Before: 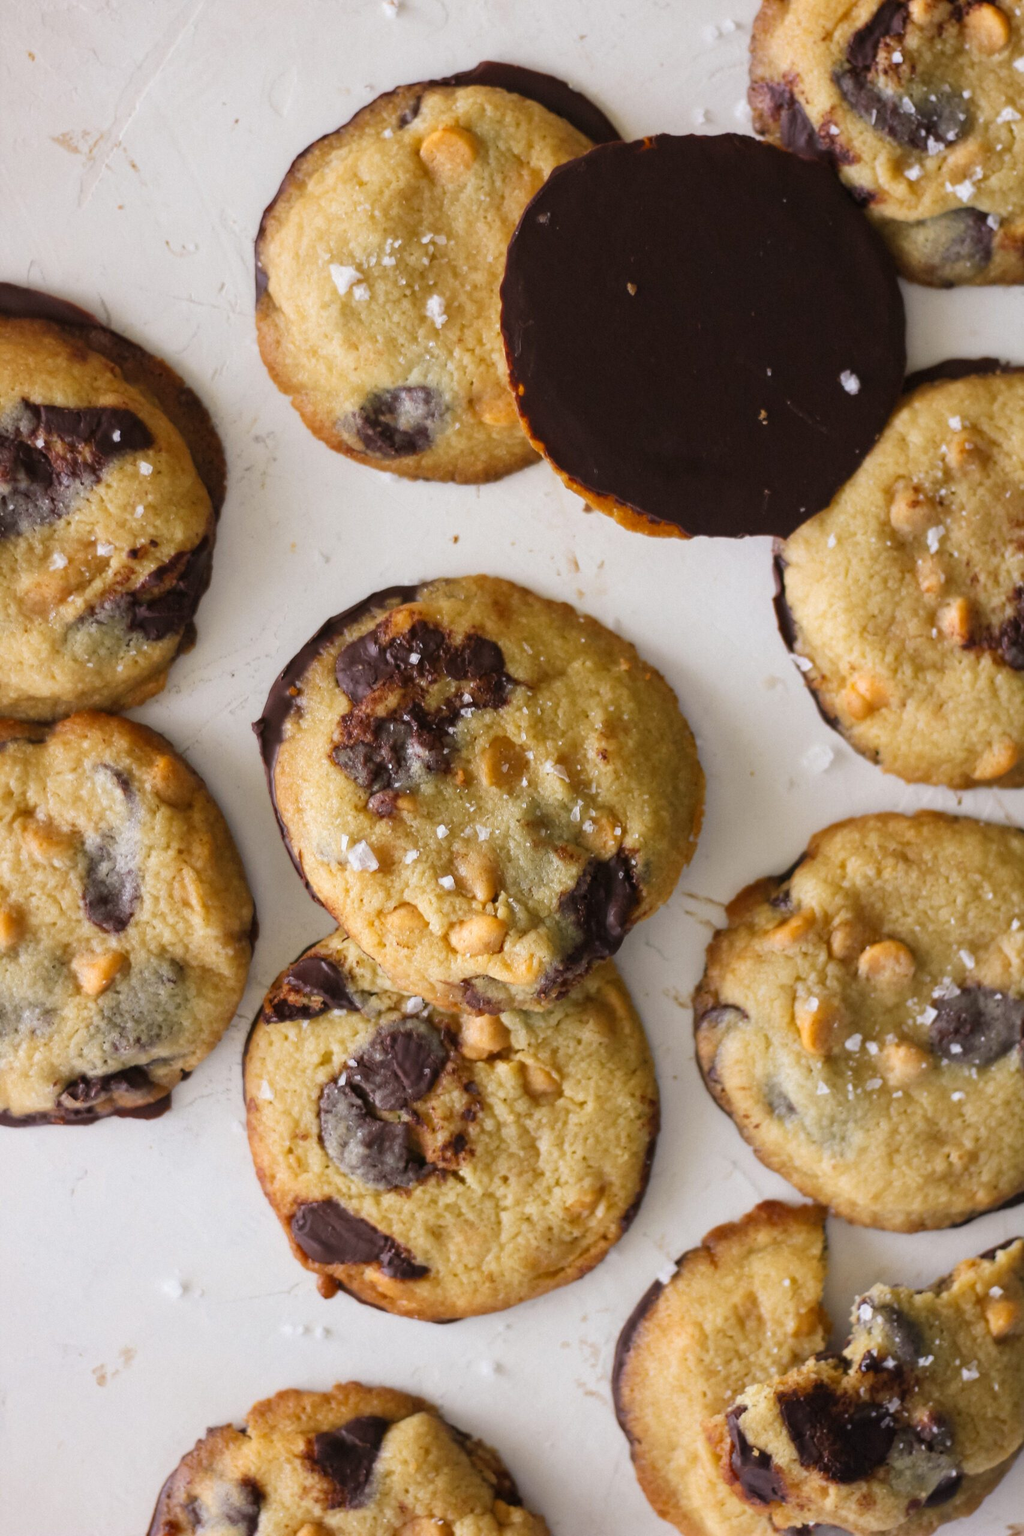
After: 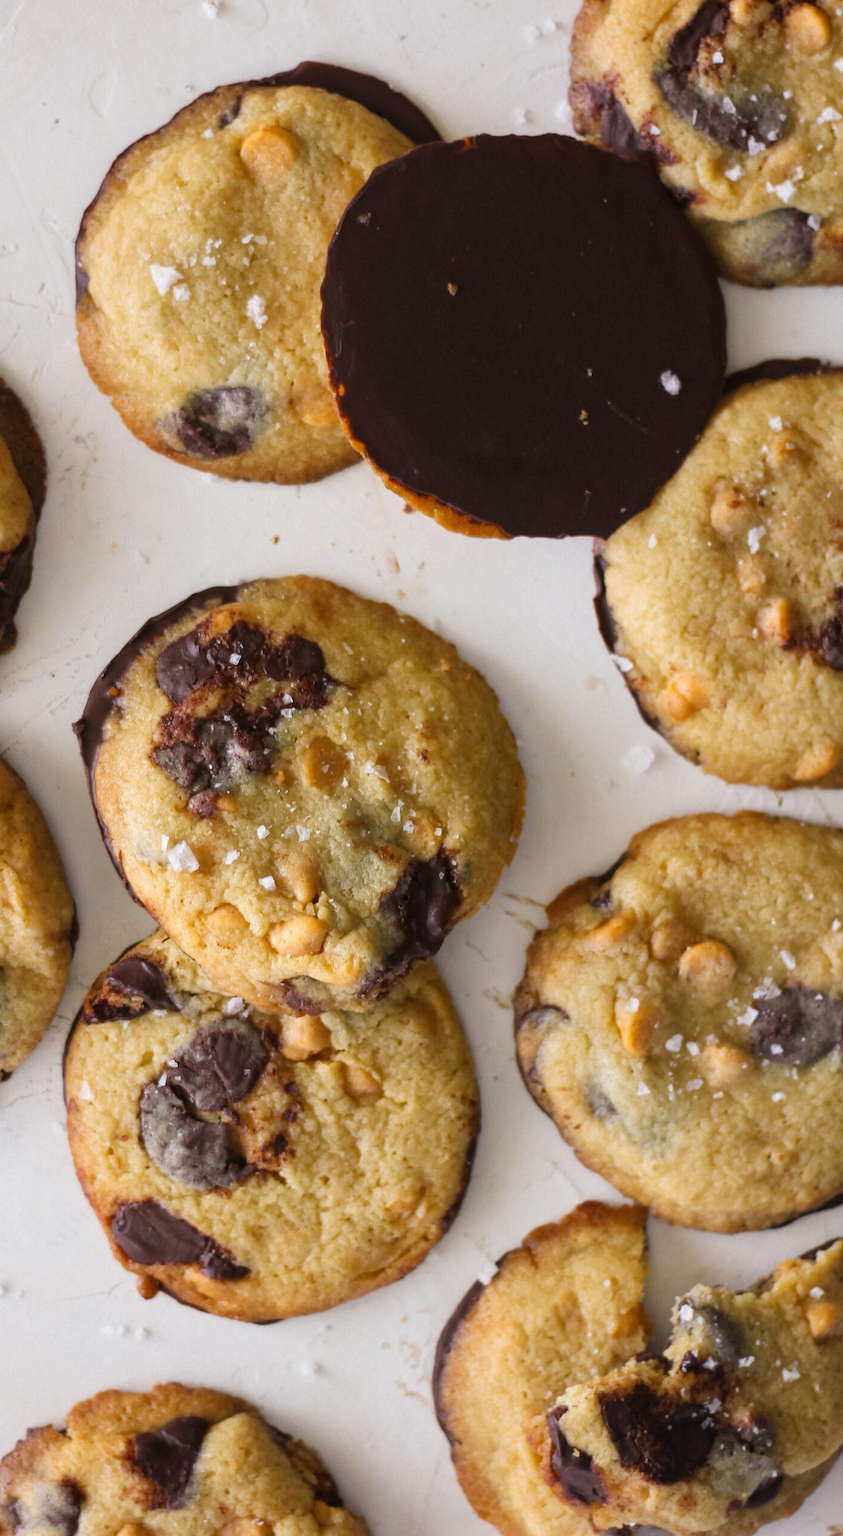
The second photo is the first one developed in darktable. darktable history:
tone equalizer: on, module defaults
crop: left 17.582%, bottom 0.031%
